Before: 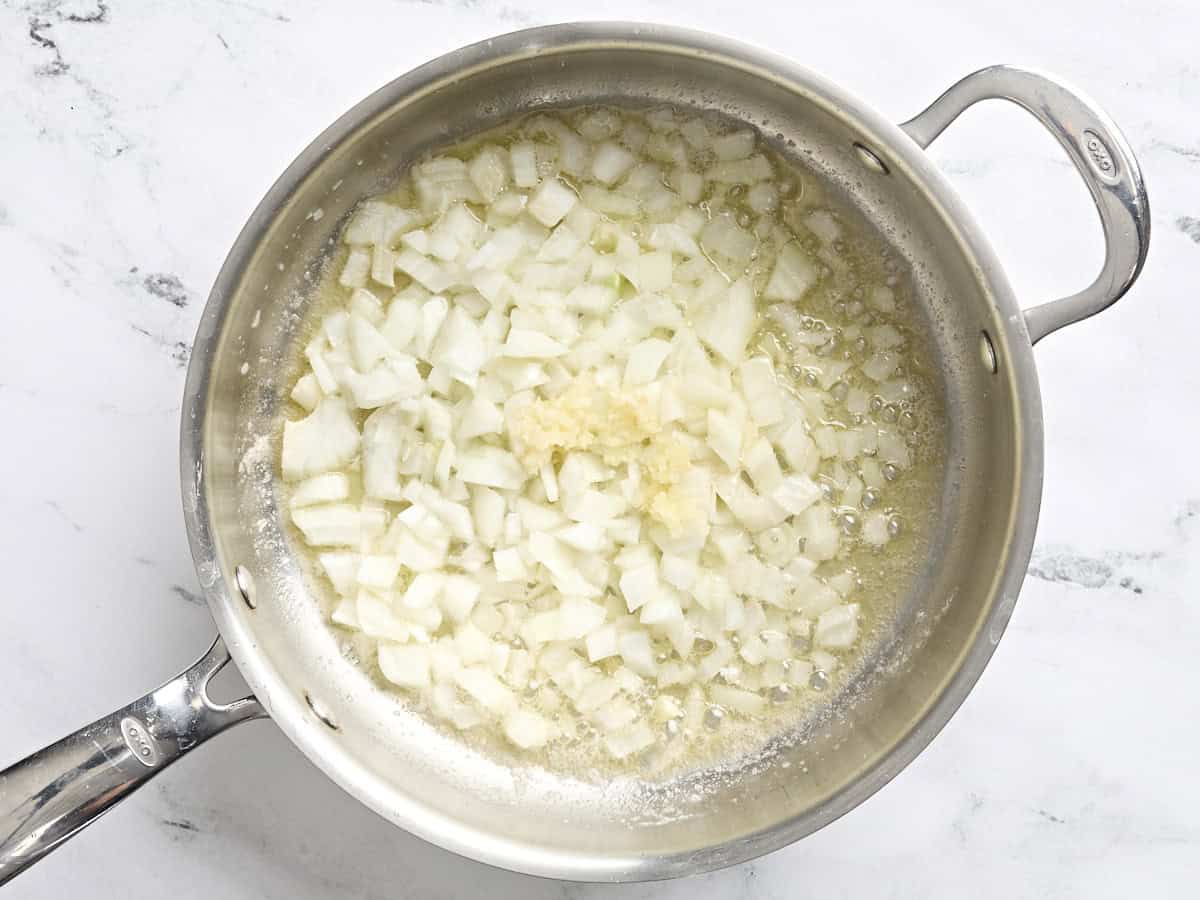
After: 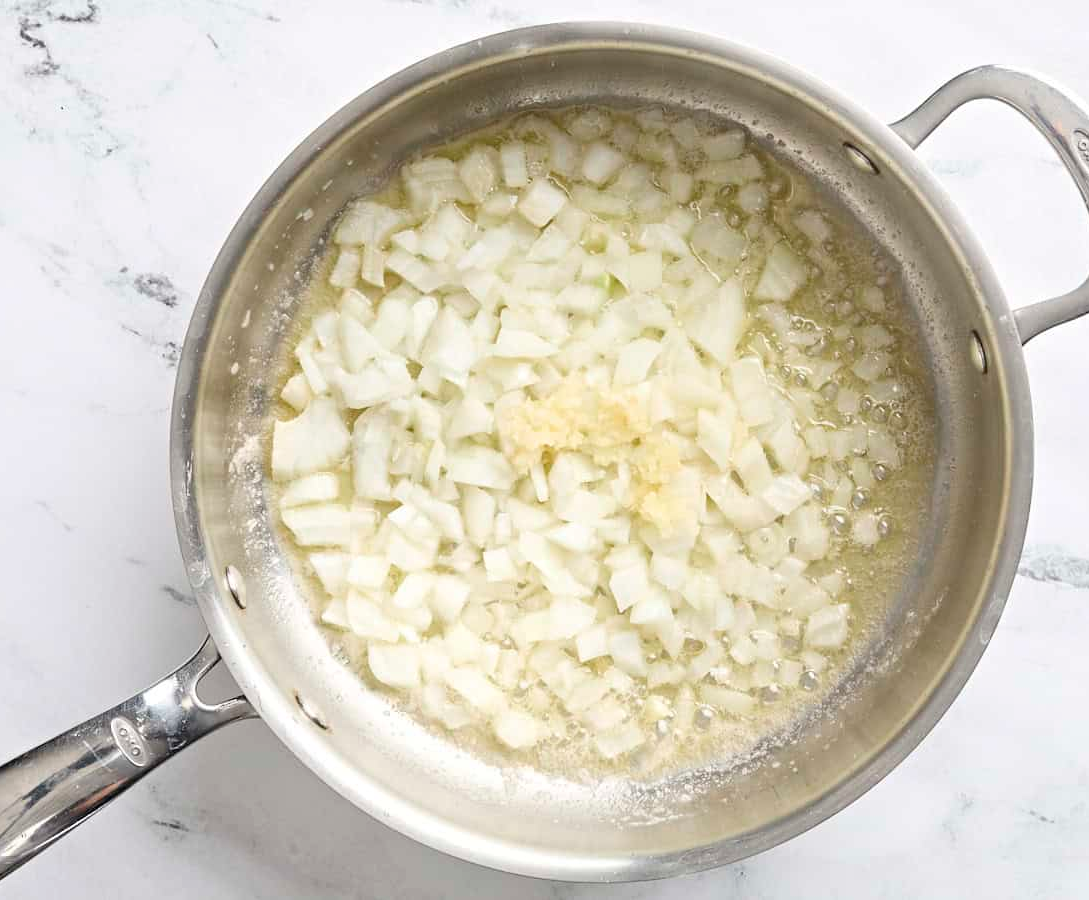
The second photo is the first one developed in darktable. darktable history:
crop and rotate: left 0.894%, right 8.279%
